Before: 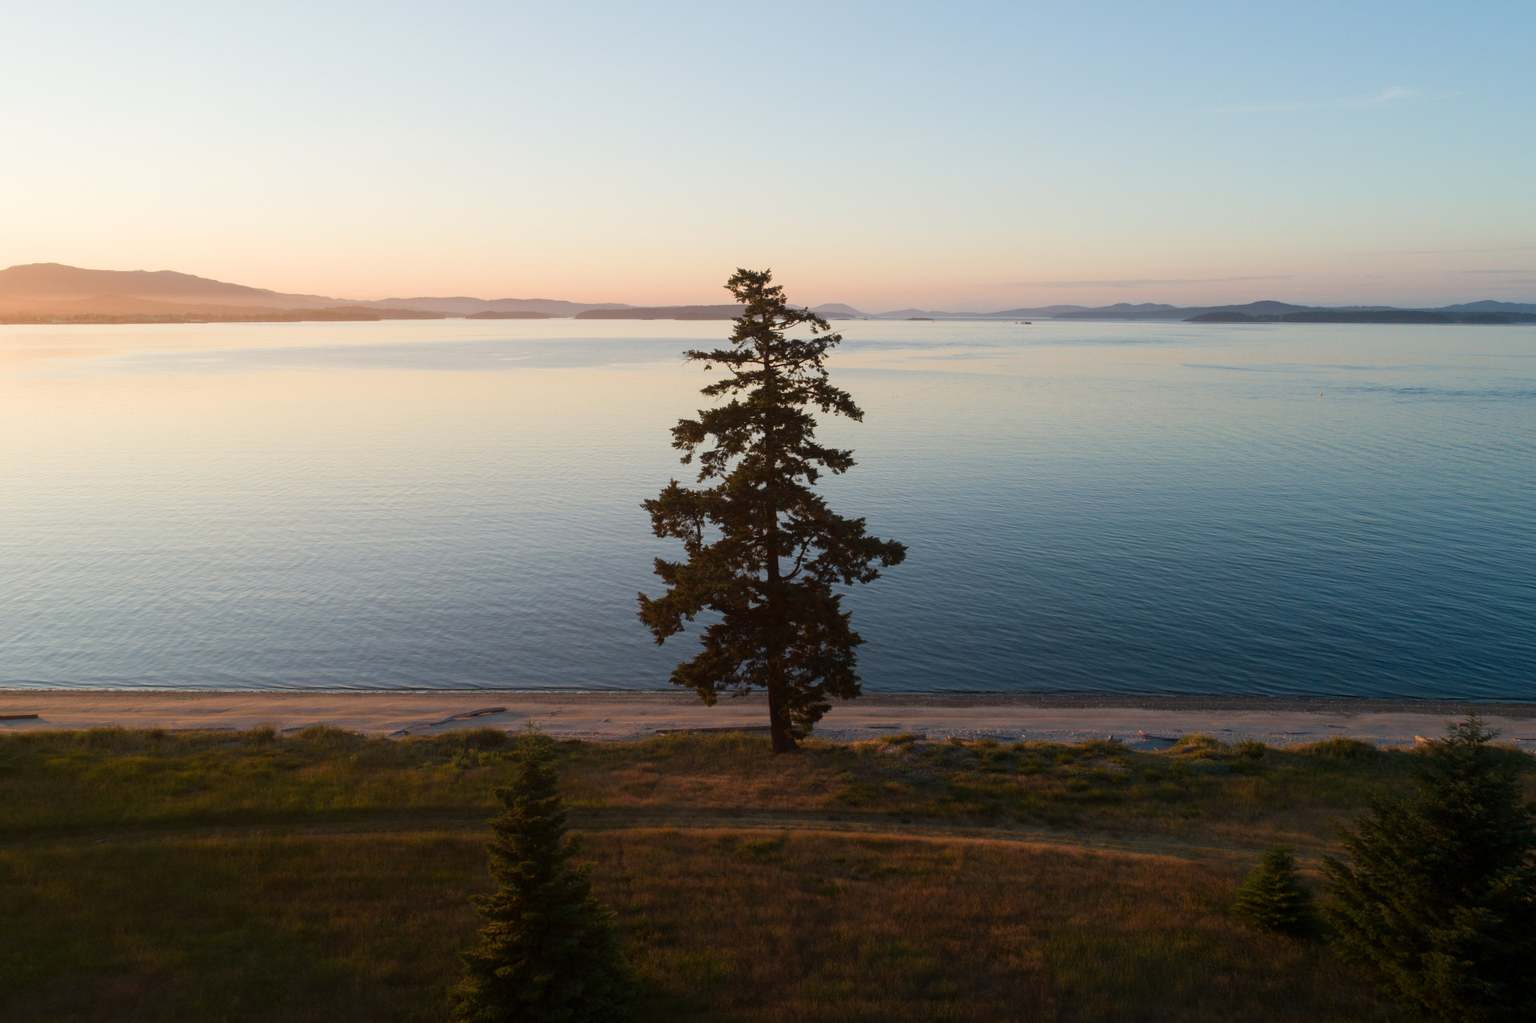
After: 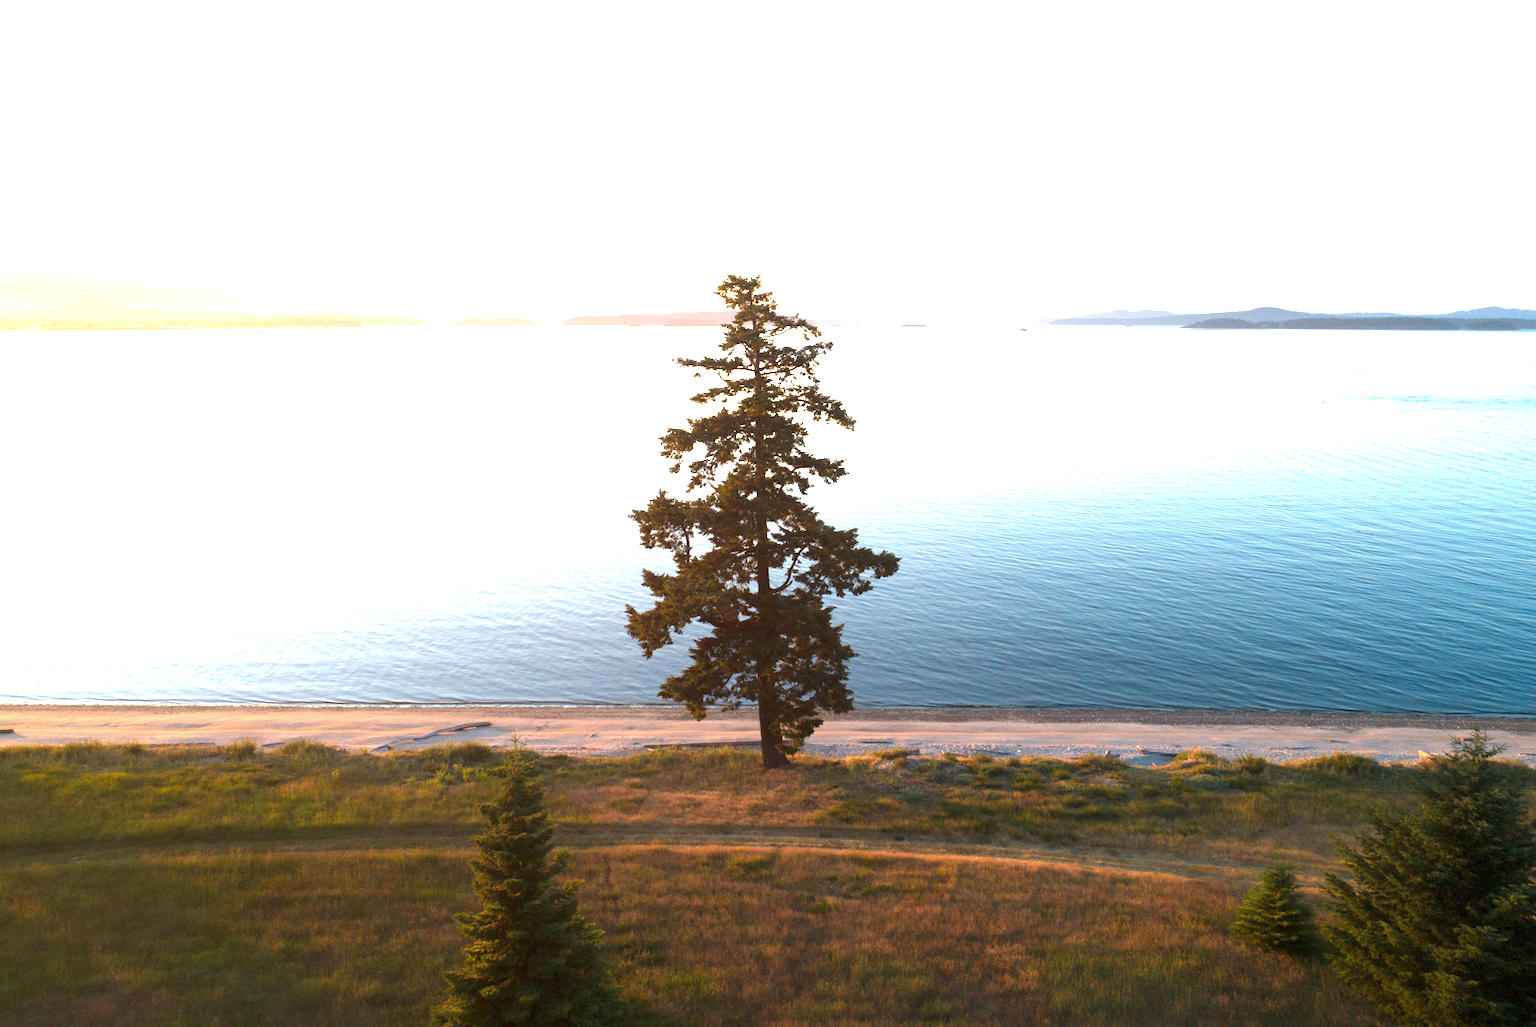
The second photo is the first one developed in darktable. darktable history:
exposure: black level correction 0, exposure 2.129 EV, compensate highlight preservation false
crop: left 1.66%, right 0.268%, bottom 1.492%
